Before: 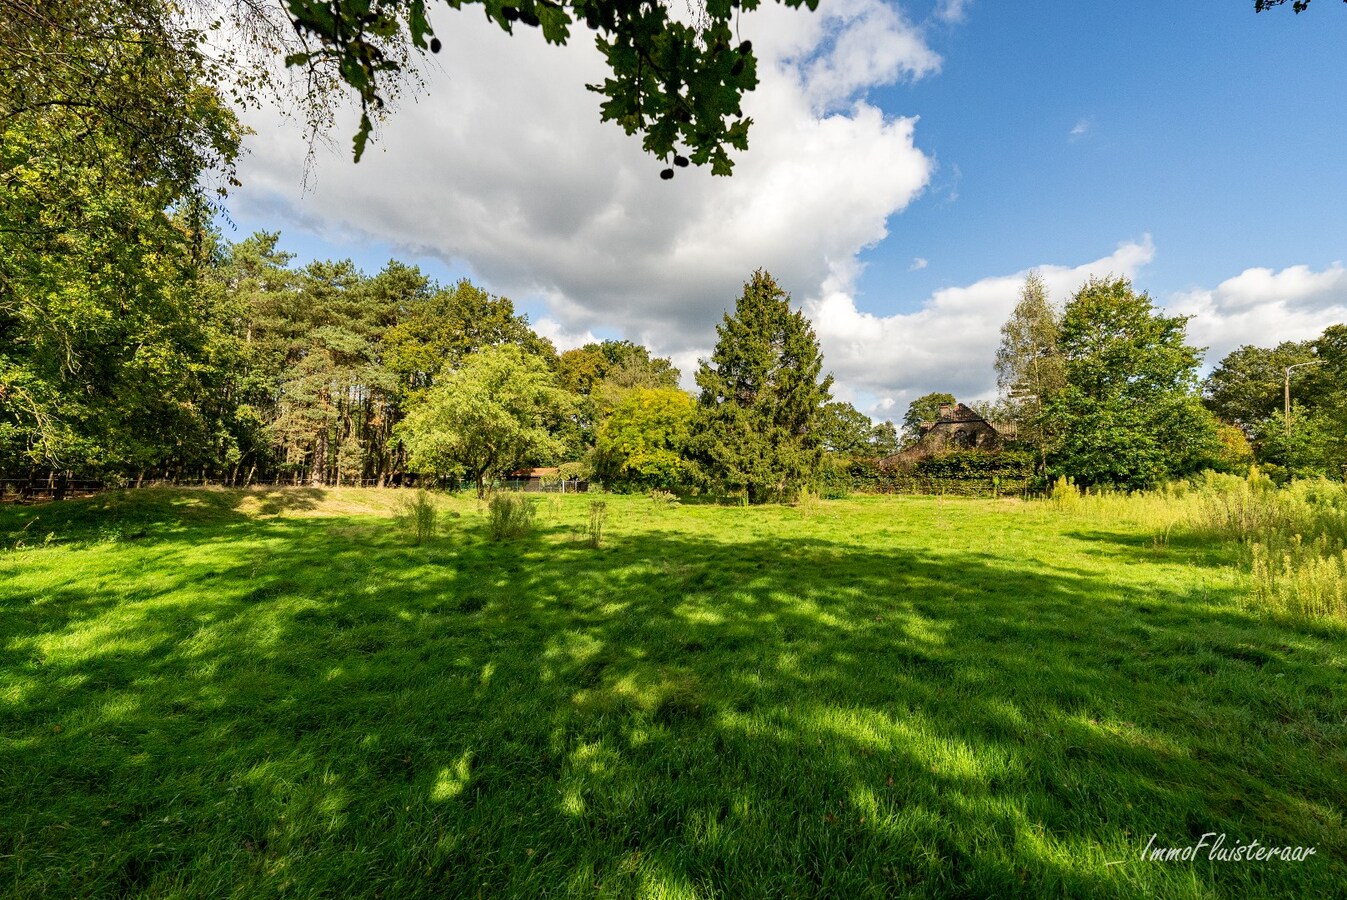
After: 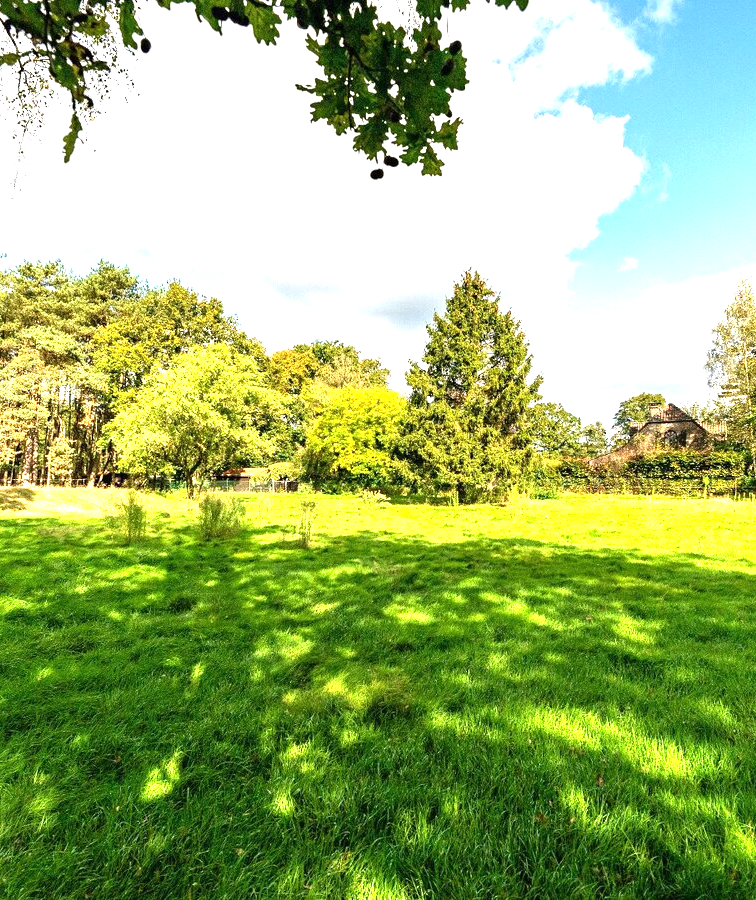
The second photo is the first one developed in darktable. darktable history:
exposure: exposure 1.503 EV, compensate exposure bias true, compensate highlight preservation false
crop: left 21.556%, right 22.255%
